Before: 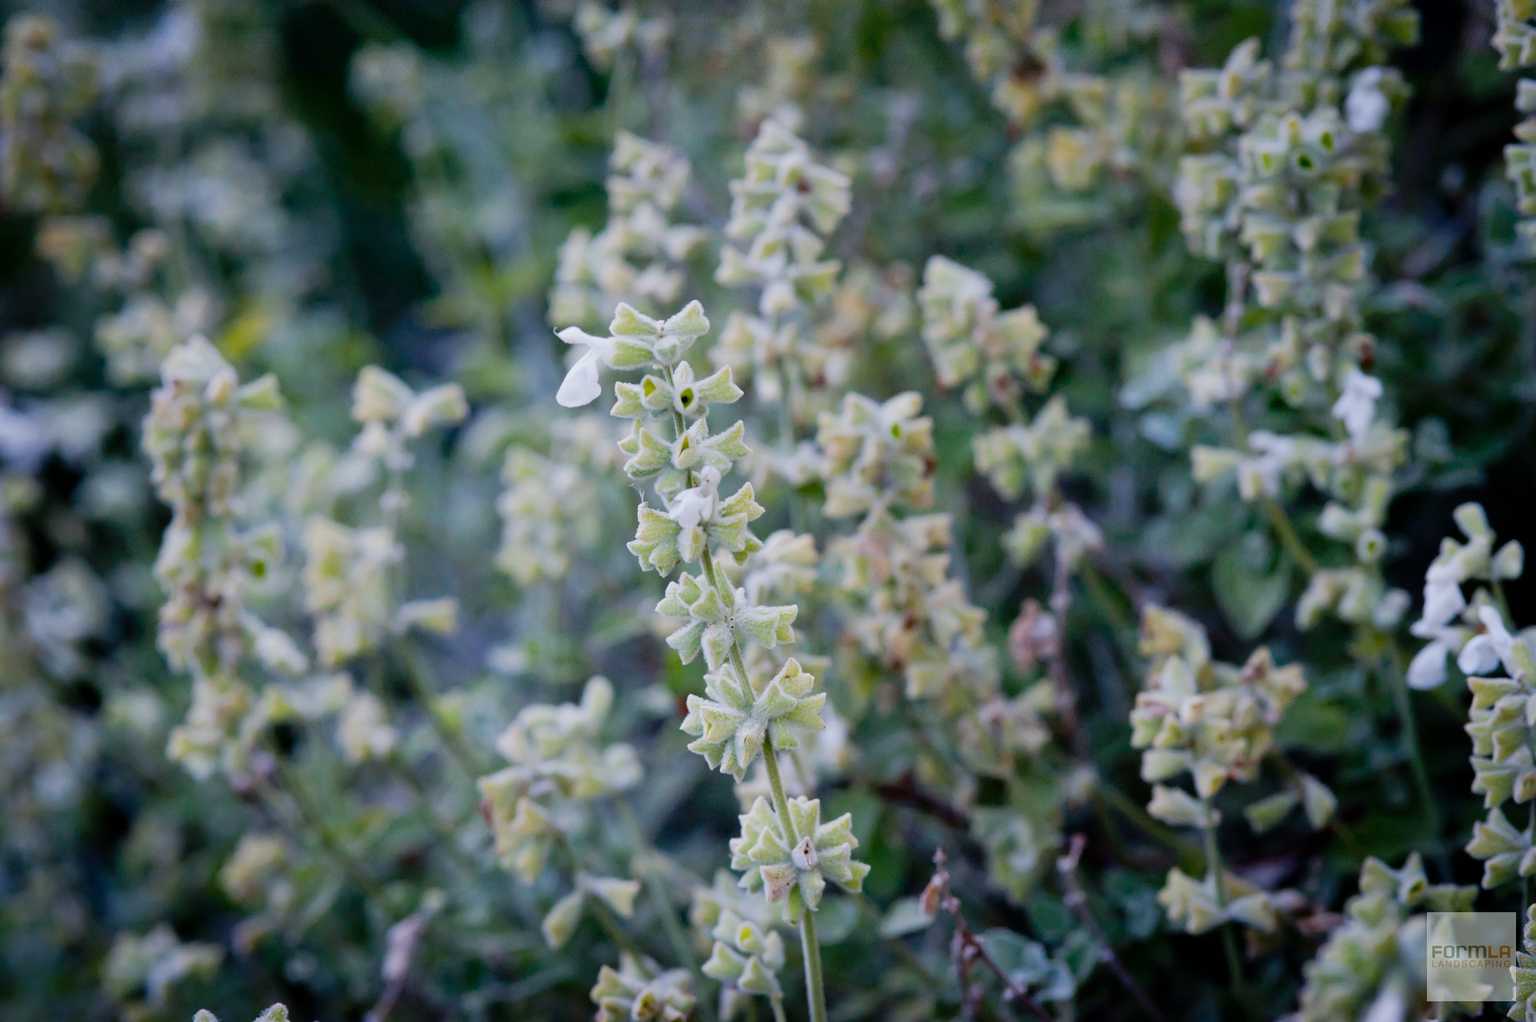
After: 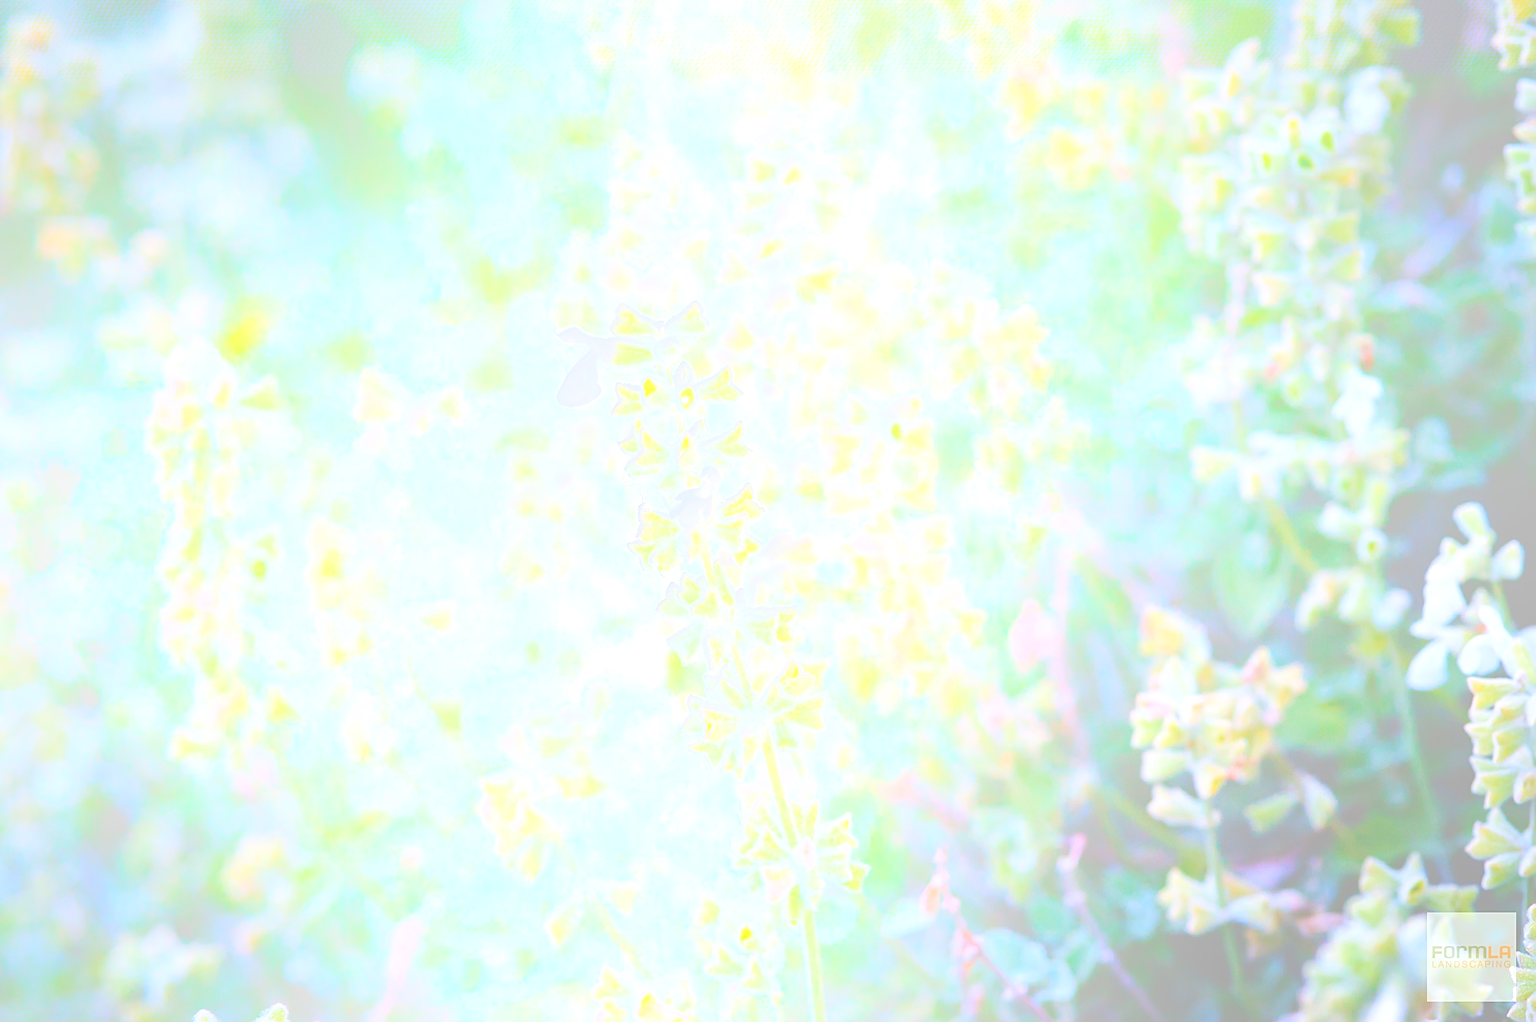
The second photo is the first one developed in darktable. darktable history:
bloom: size 70%, threshold 25%, strength 70%
sharpen: on, module defaults
exposure: exposure 1.2 EV, compensate highlight preservation false
